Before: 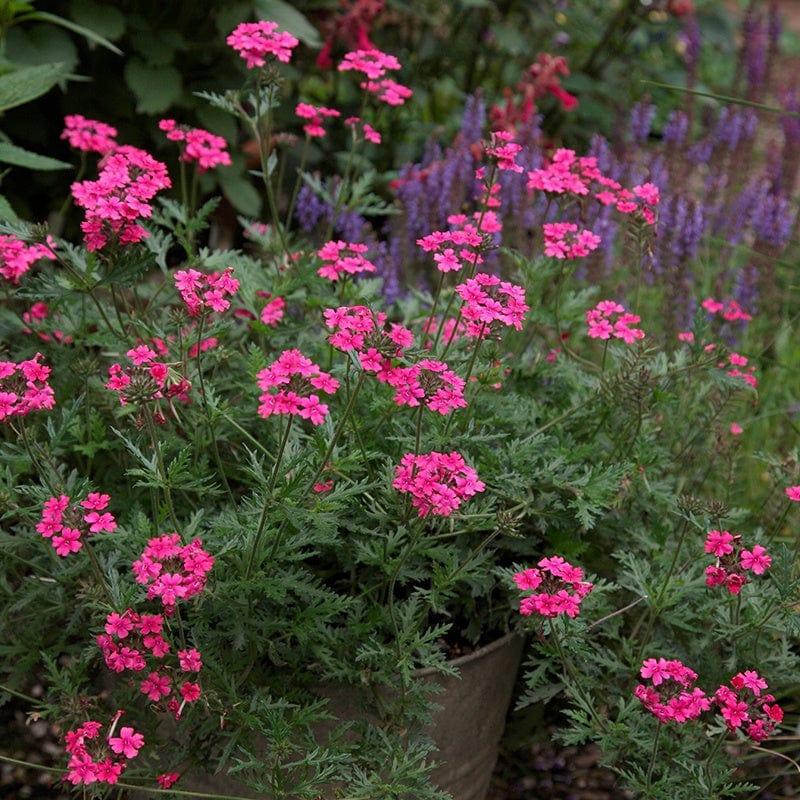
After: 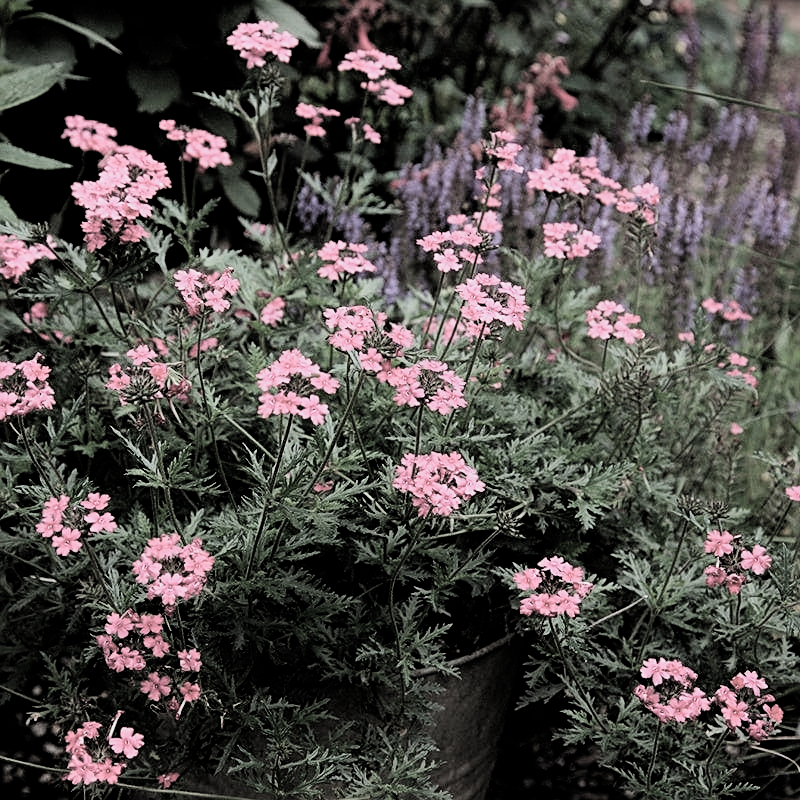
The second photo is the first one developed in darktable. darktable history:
sharpen: on, module defaults
filmic rgb: black relative exposure -5.14 EV, white relative exposure 3.97 EV, threshold 5.96 EV, hardness 2.88, contrast 1.298, highlights saturation mix -30.63%, preserve chrominance RGB euclidean norm, color science v5 (2021), contrast in shadows safe, contrast in highlights safe, enable highlight reconstruction true
tone equalizer: -8 EV -1.11 EV, -7 EV -1.04 EV, -6 EV -0.851 EV, -5 EV -0.608 EV, -3 EV 0.556 EV, -2 EV 0.846 EV, -1 EV 0.995 EV, +0 EV 1.07 EV
